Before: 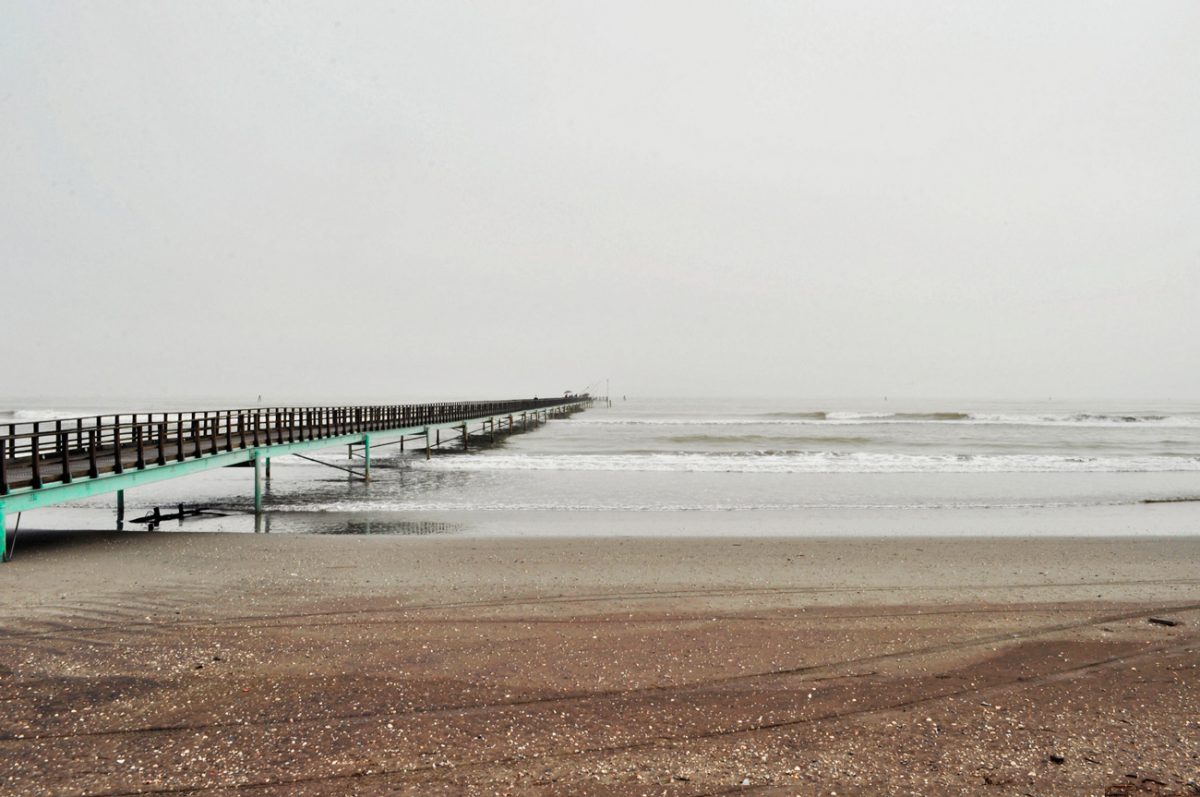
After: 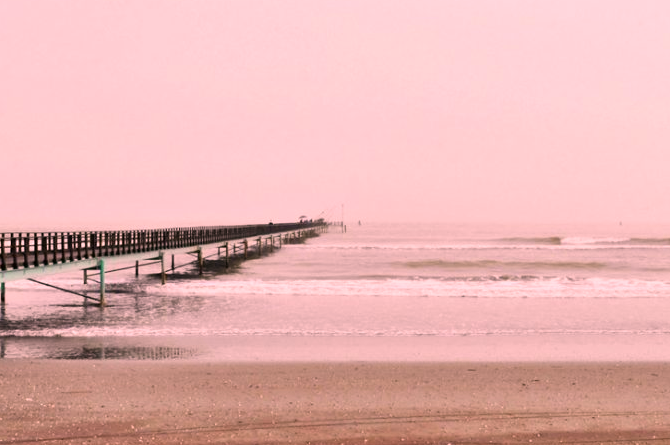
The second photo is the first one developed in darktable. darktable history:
crop and rotate: left 22.13%, top 22.054%, right 22.026%, bottom 22.102%
color correction: highlights a* 17.88, highlights b* 18.79
white balance: red 1.066, blue 1.119
